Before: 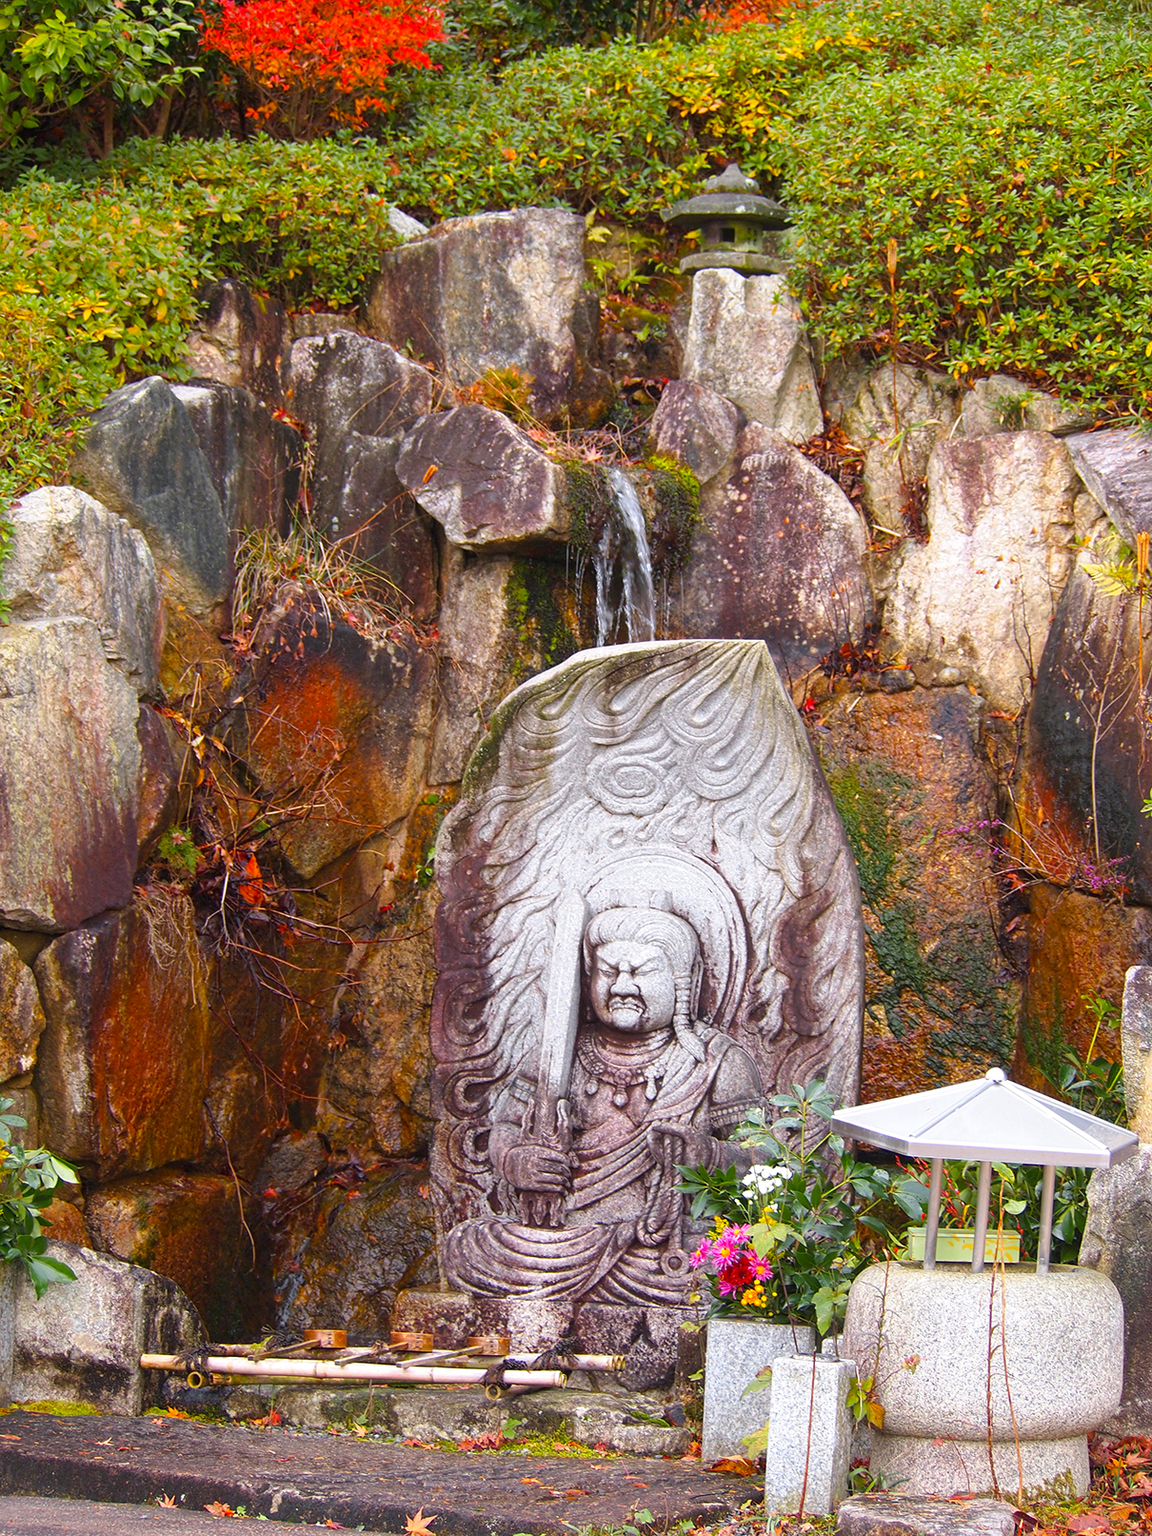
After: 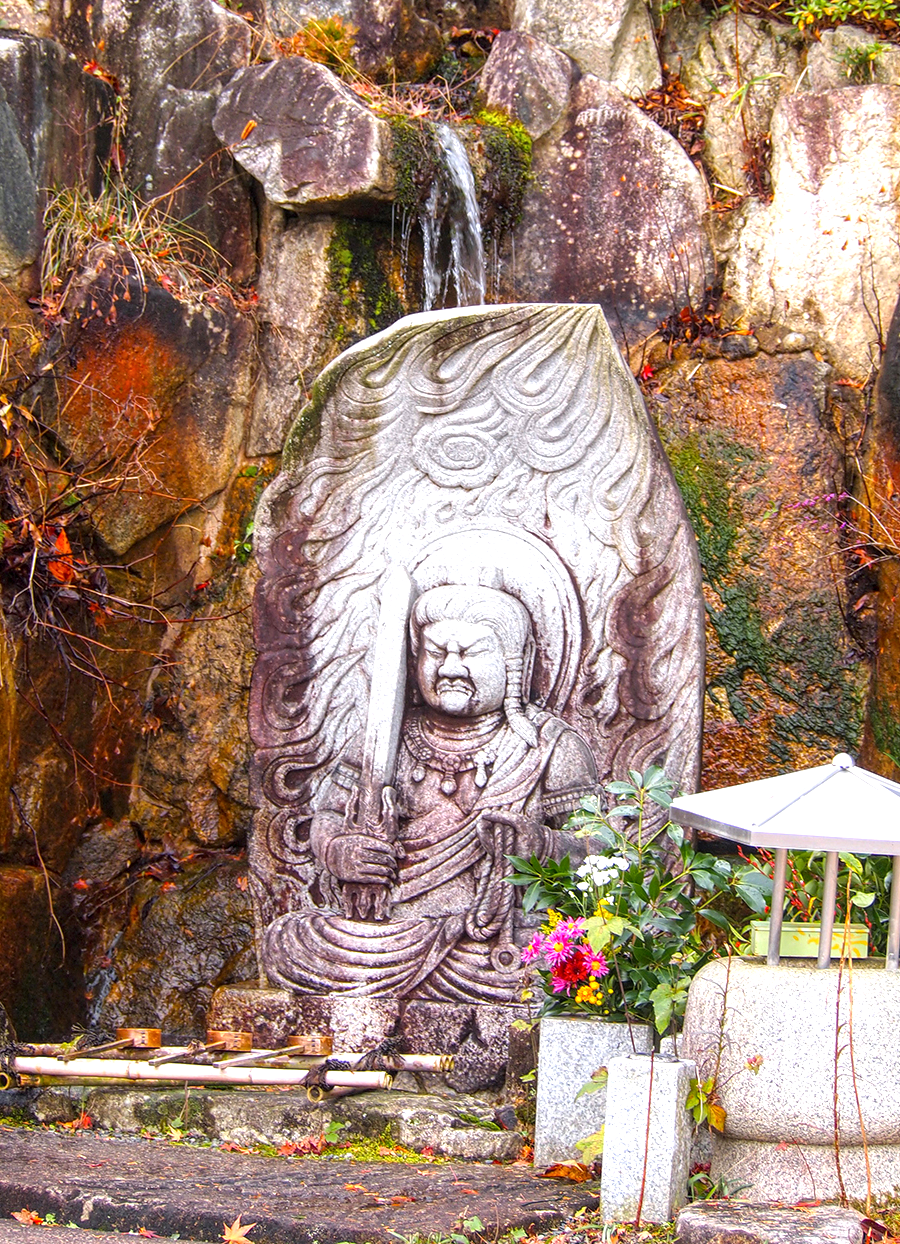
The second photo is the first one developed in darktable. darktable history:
tone equalizer: -8 EV -0.393 EV, -7 EV -0.389 EV, -6 EV -0.323 EV, -5 EV -0.208 EV, -3 EV 0.194 EV, -2 EV 0.322 EV, -1 EV 0.405 EV, +0 EV 0.41 EV
crop: left 16.835%, top 22.838%, right 8.764%
local contrast: on, module defaults
